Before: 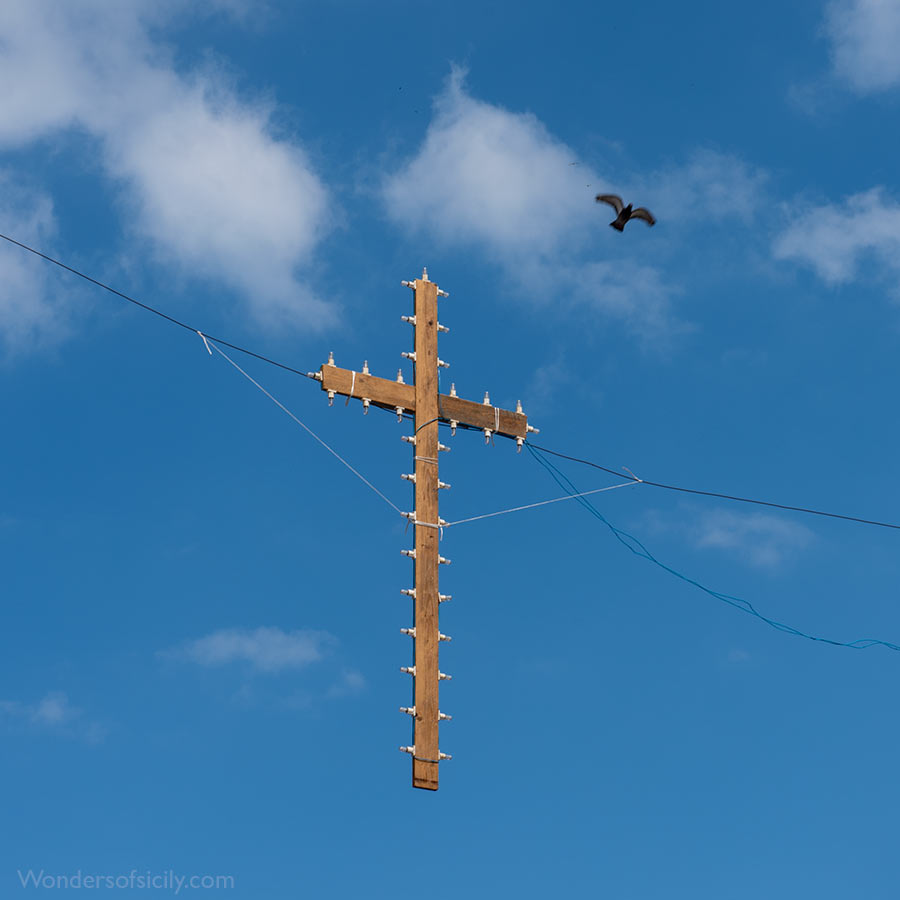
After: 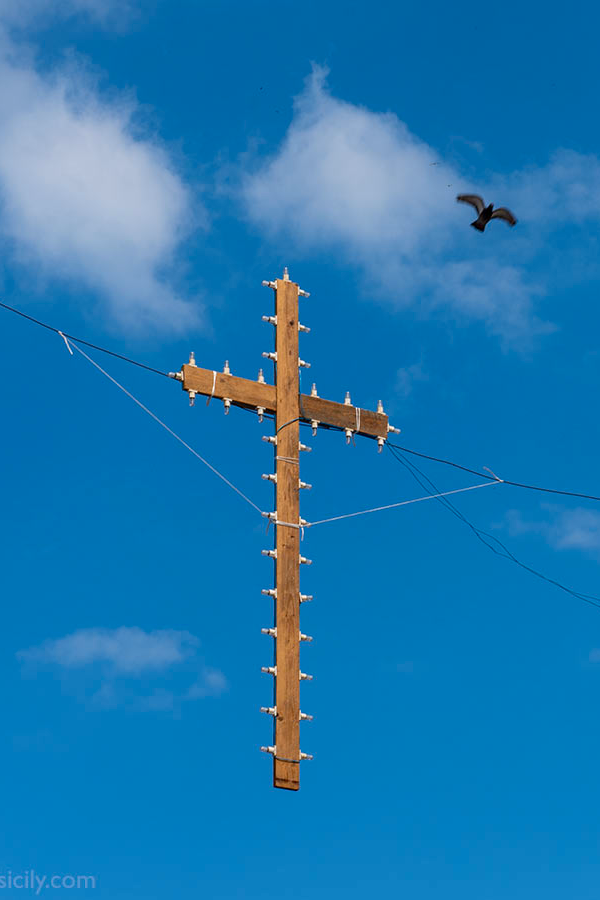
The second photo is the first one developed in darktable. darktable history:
crop and rotate: left 15.446%, right 17.836%
contrast brightness saturation: contrast 0.08, saturation 0.2
